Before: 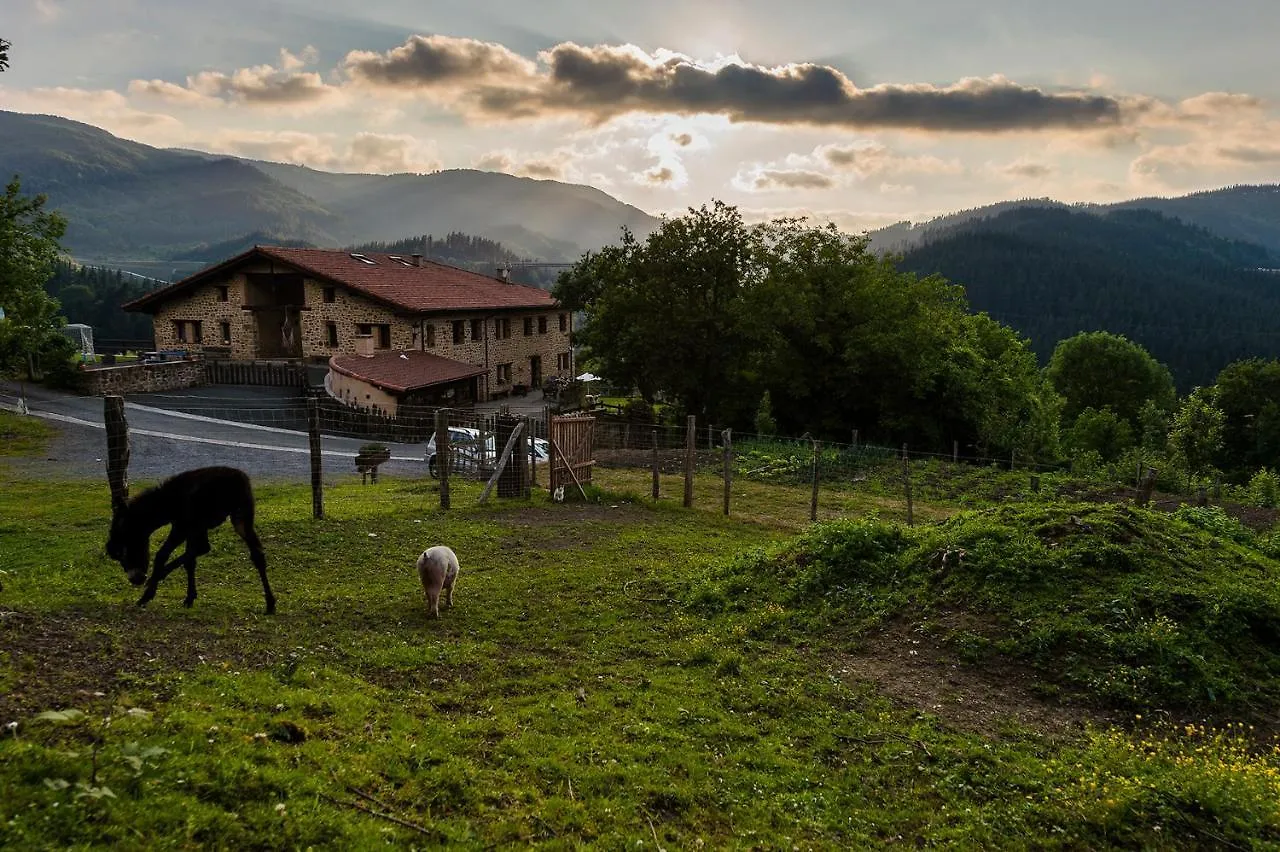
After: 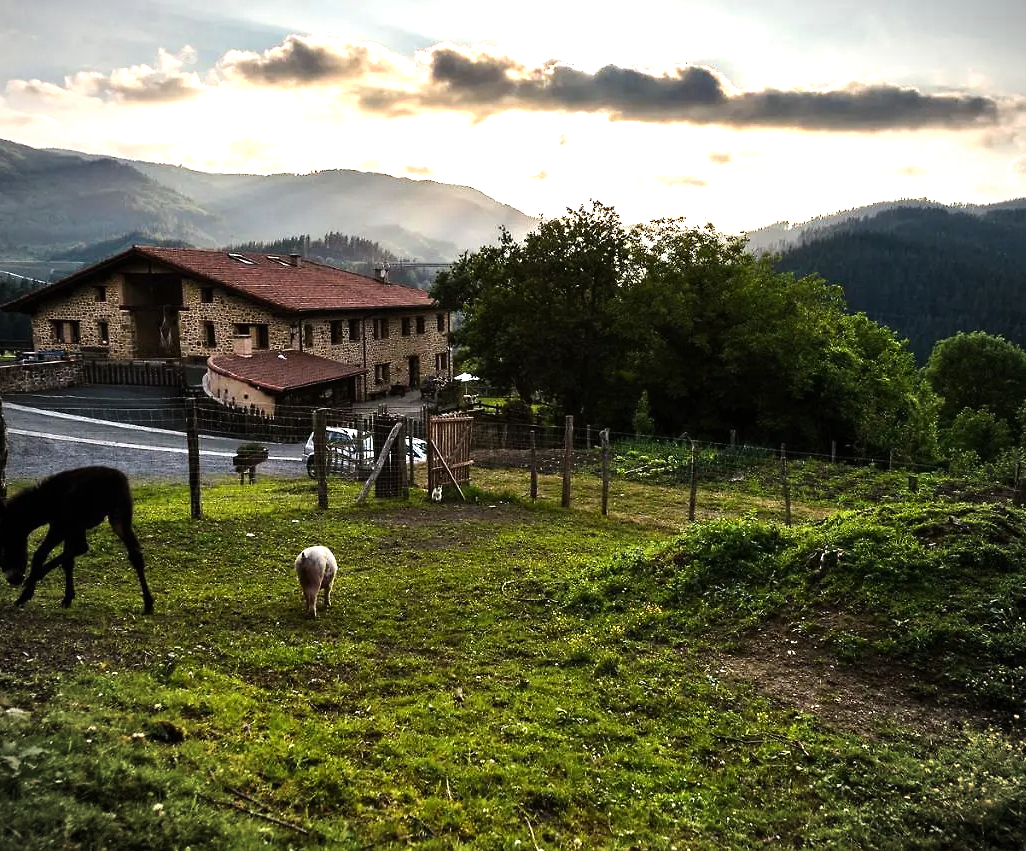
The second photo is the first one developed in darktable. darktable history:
crop and rotate: left 9.597%, right 10.195%
vignetting: unbound false
tone equalizer: -8 EV -0.75 EV, -7 EV -0.7 EV, -6 EV -0.6 EV, -5 EV -0.4 EV, -3 EV 0.4 EV, -2 EV 0.6 EV, -1 EV 0.7 EV, +0 EV 0.75 EV, edges refinement/feathering 500, mask exposure compensation -1.57 EV, preserve details no
exposure: black level correction 0, exposure 0.7 EV, compensate exposure bias true, compensate highlight preservation false
